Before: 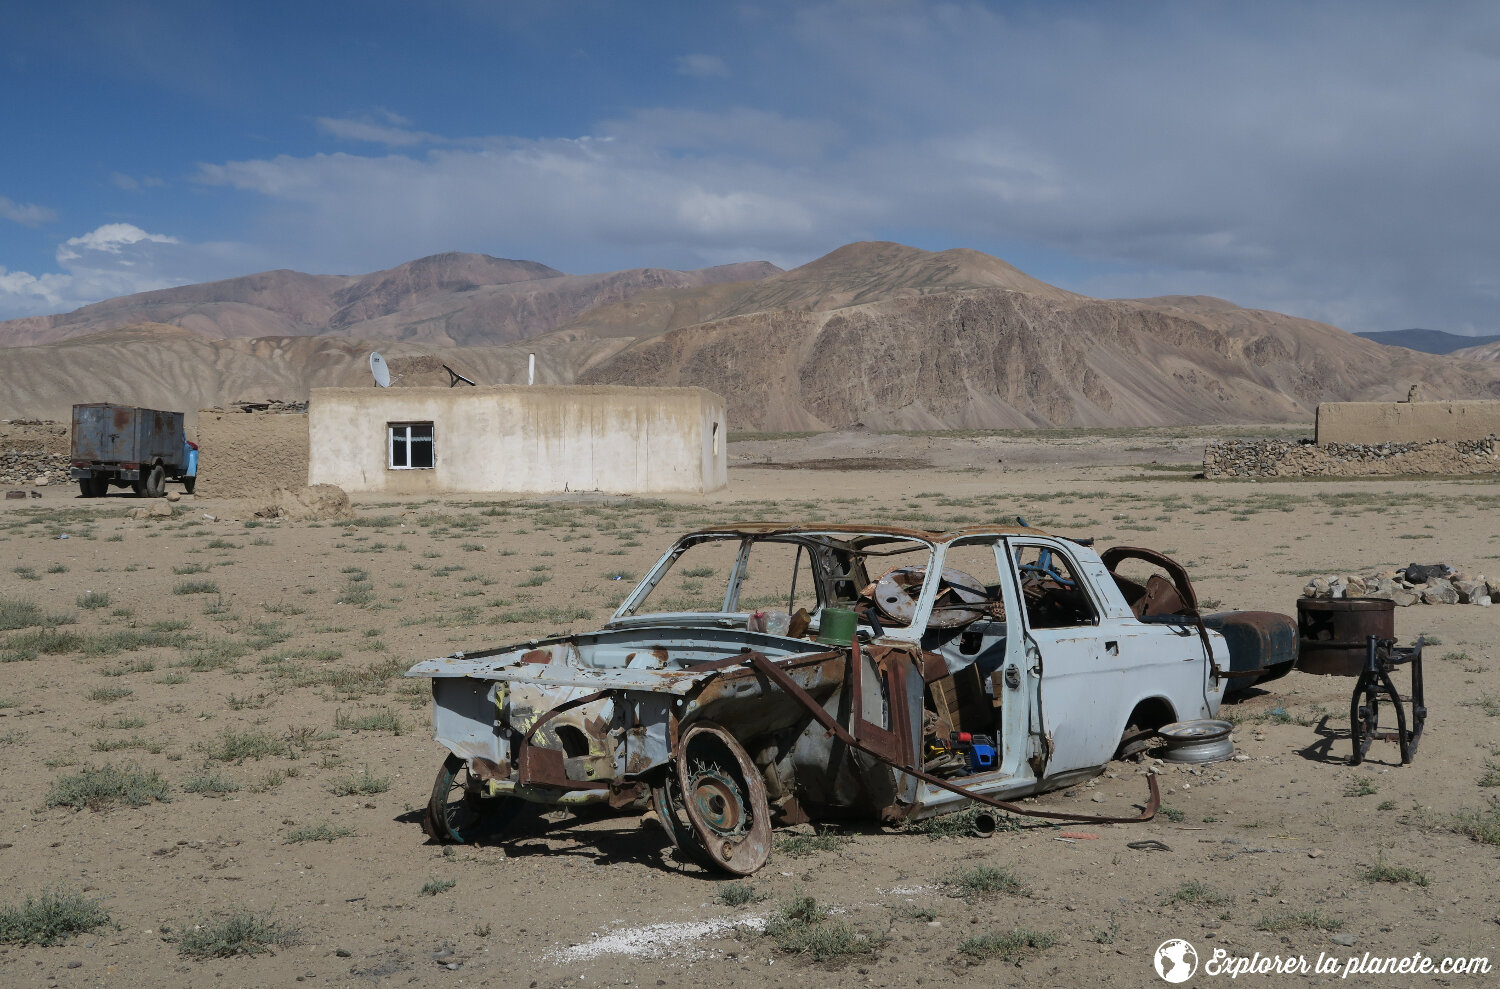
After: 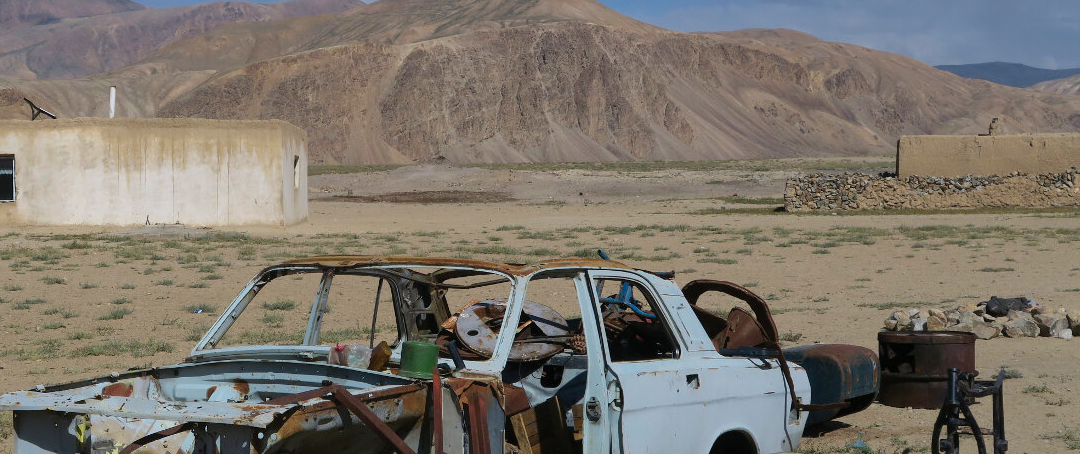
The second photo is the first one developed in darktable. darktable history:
crop and rotate: left 27.938%, top 27.046%, bottom 27.046%
color balance rgb: perceptual saturation grading › global saturation 30%, global vibrance 20%
